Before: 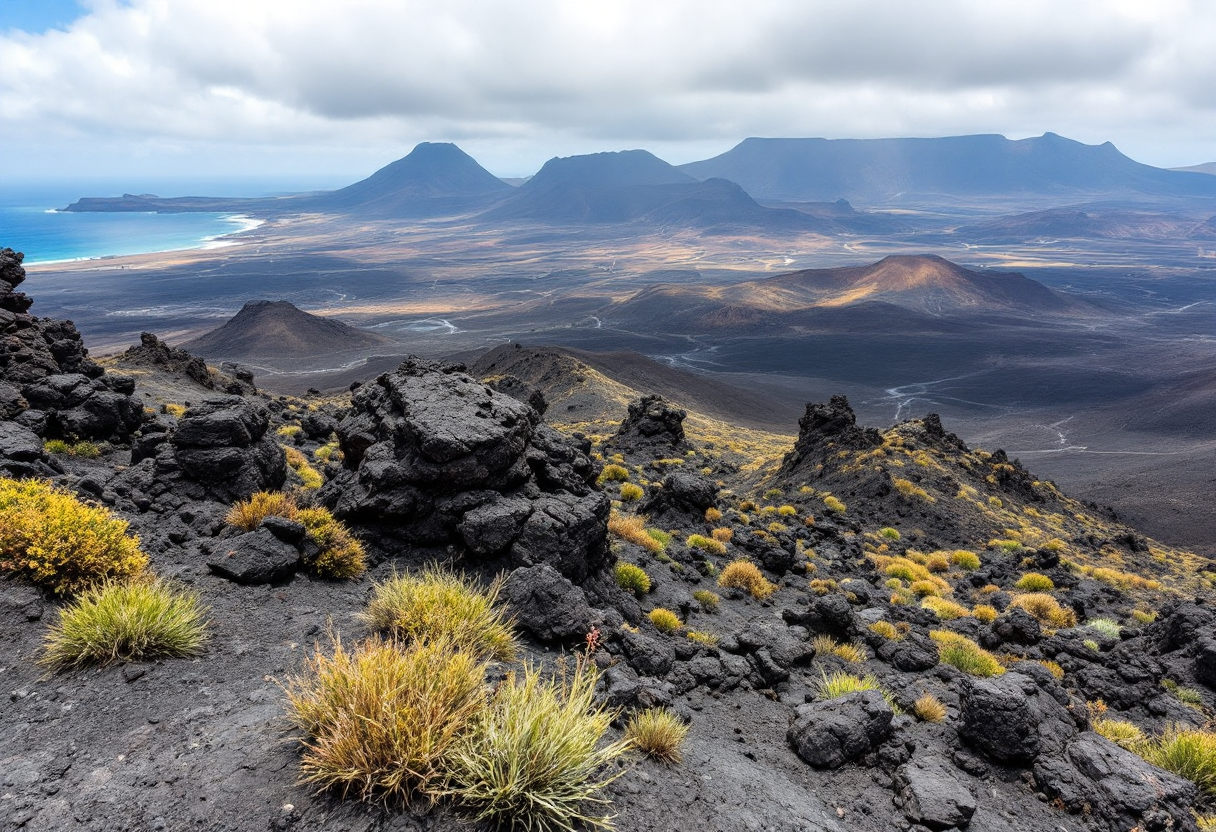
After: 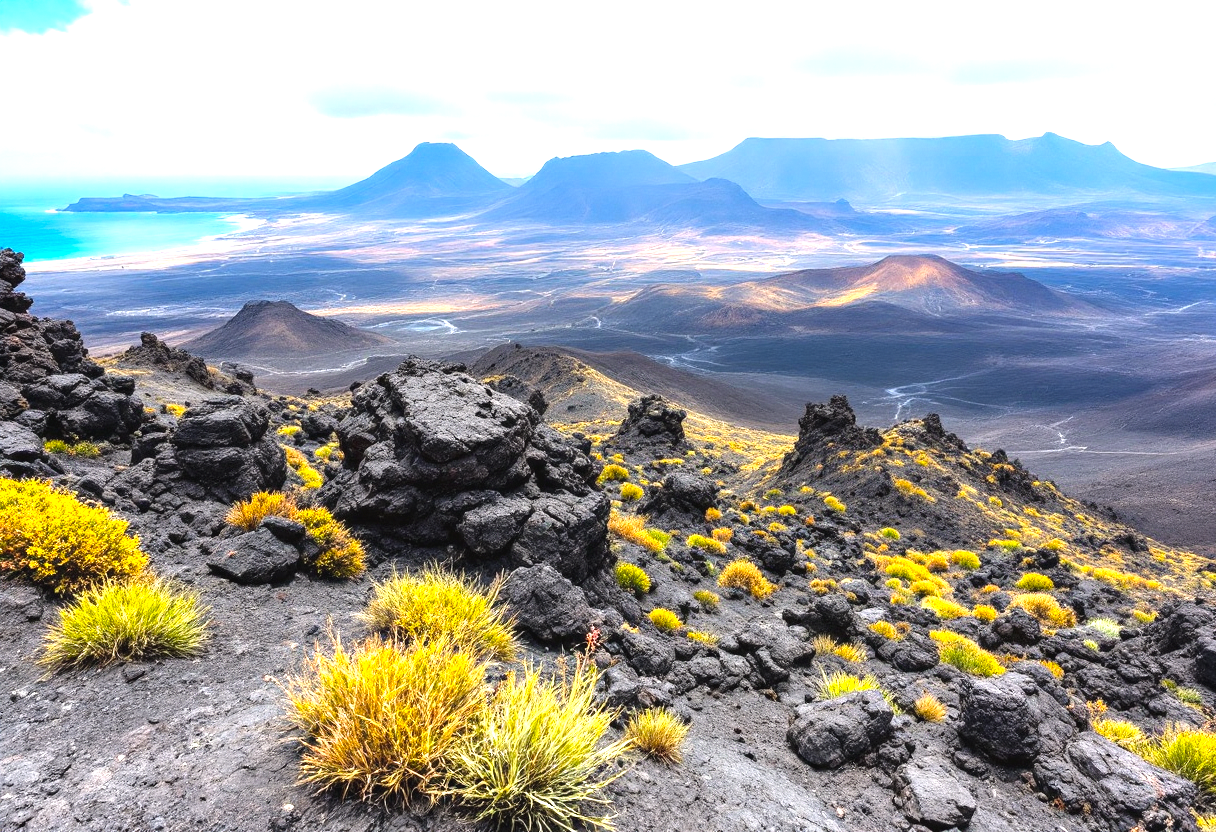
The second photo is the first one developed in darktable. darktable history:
exposure: black level correction -0.002, exposure 1.115 EV, compensate highlight preservation false
color balance rgb: shadows lift › luminance -10.35%, highlights gain › chroma 0.266%, highlights gain › hue 332.13°, linear chroma grading › global chroma 22.876%, perceptual saturation grading › global saturation 8.906%
